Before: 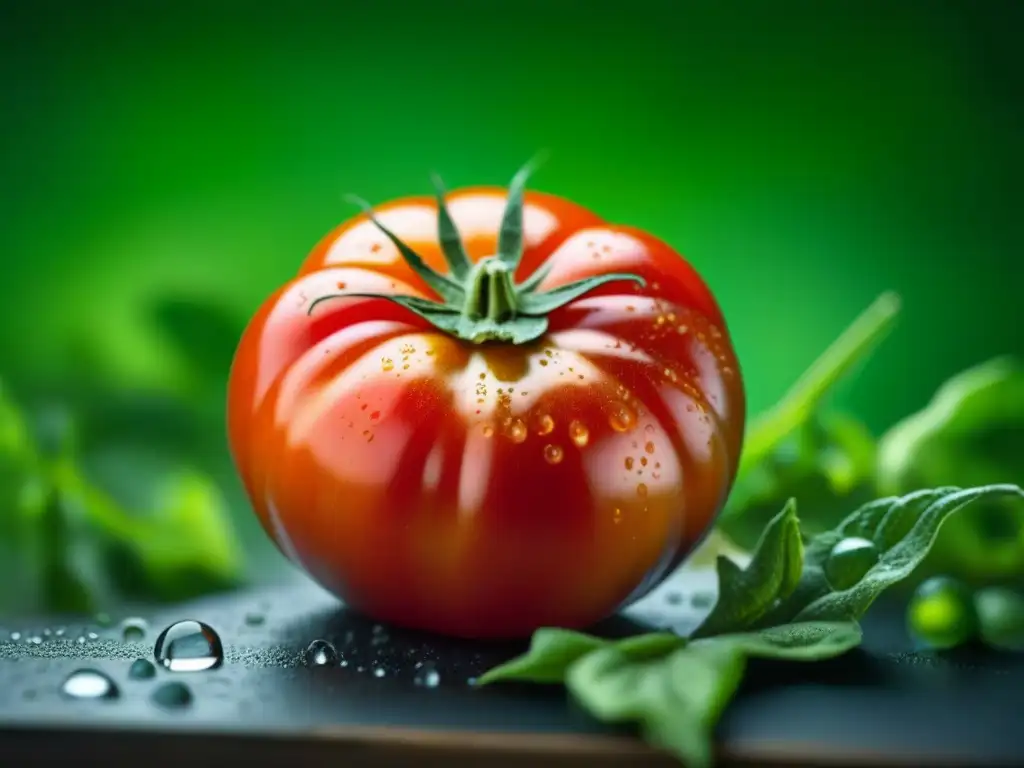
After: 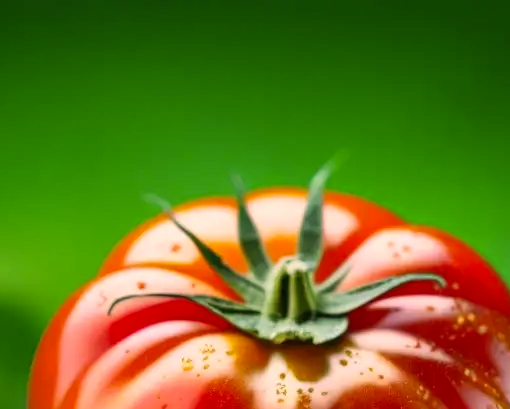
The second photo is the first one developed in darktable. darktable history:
crop: left 19.627%, right 30.494%, bottom 46.716%
color correction: highlights a* 11.43, highlights b* 11.8
